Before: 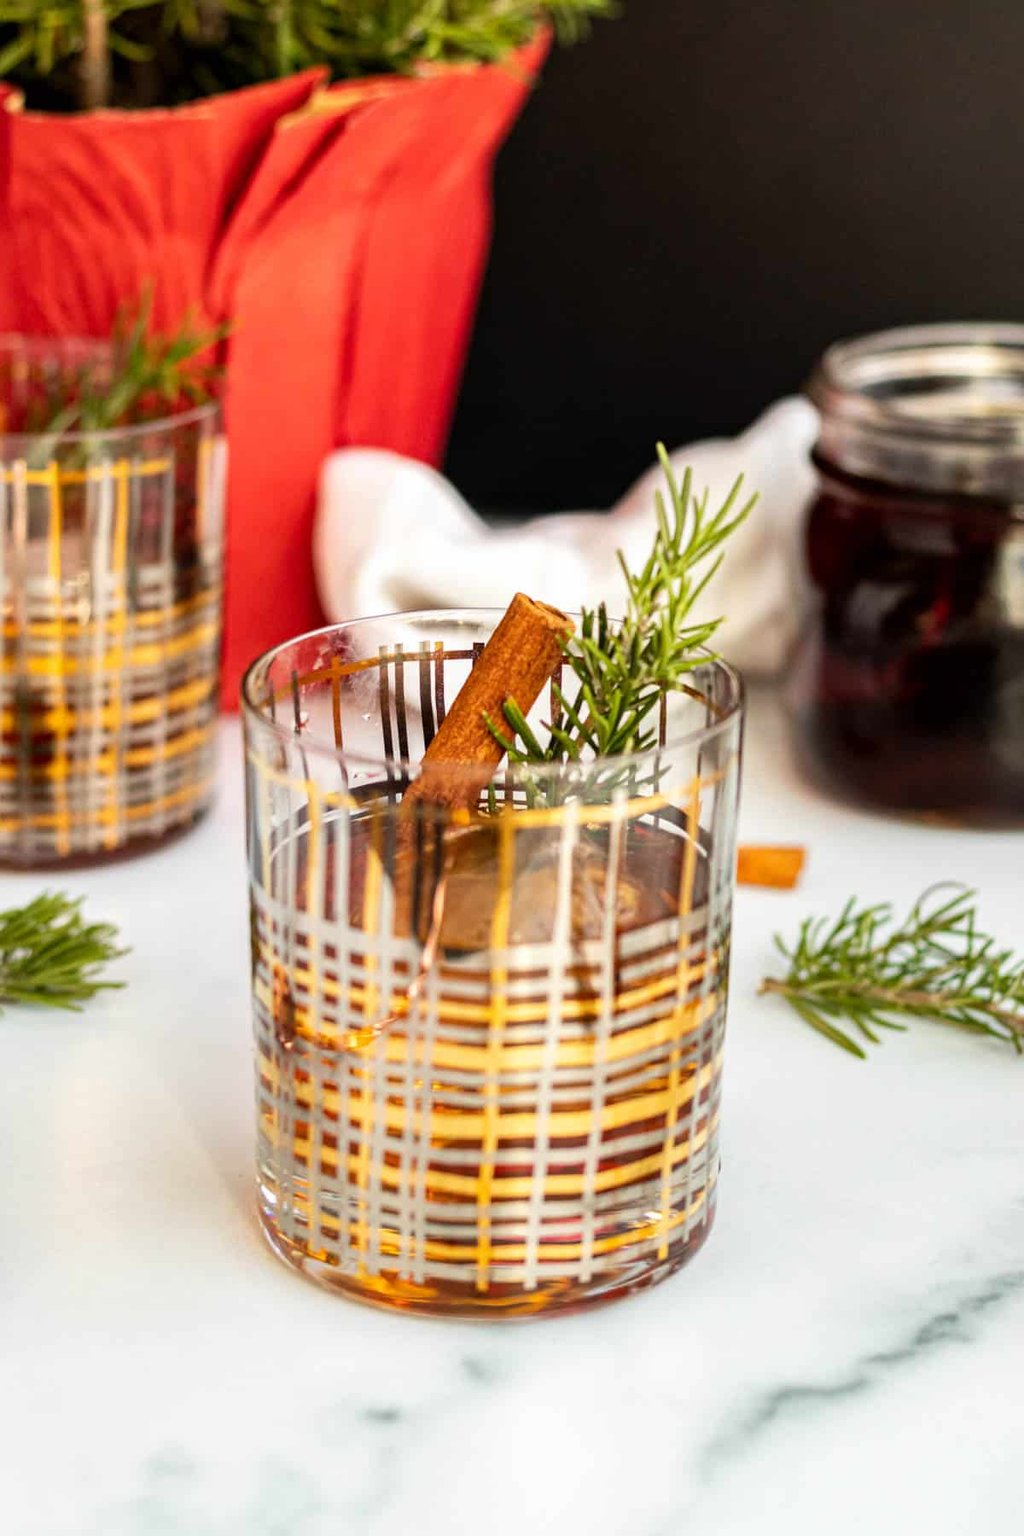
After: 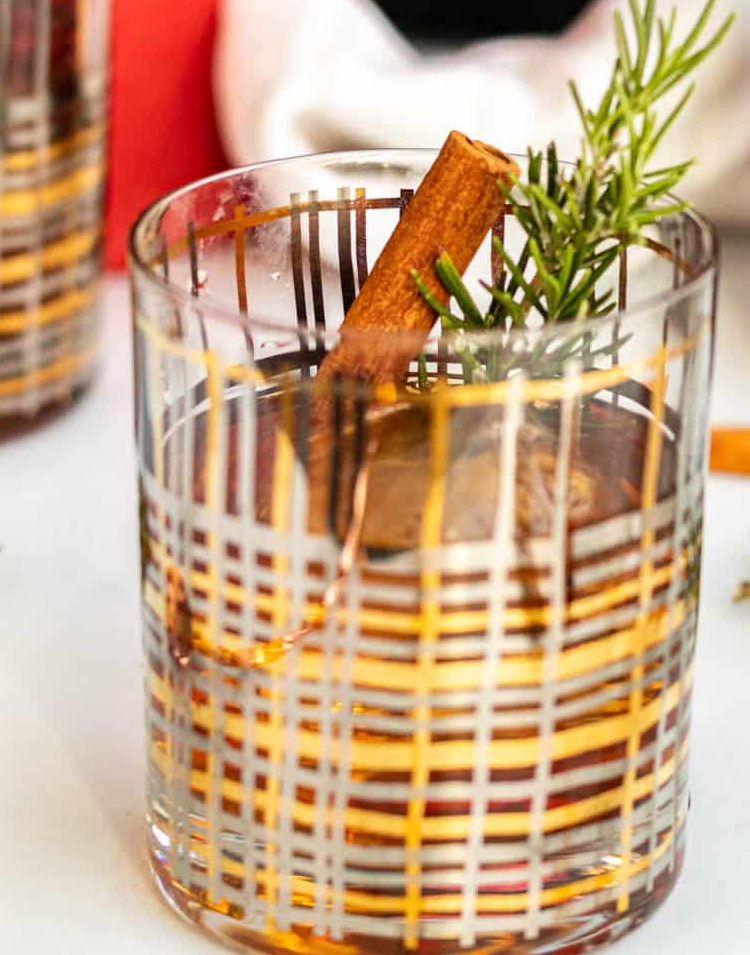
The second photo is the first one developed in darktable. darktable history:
crop: left 12.889%, top 31.381%, right 24.552%, bottom 15.554%
